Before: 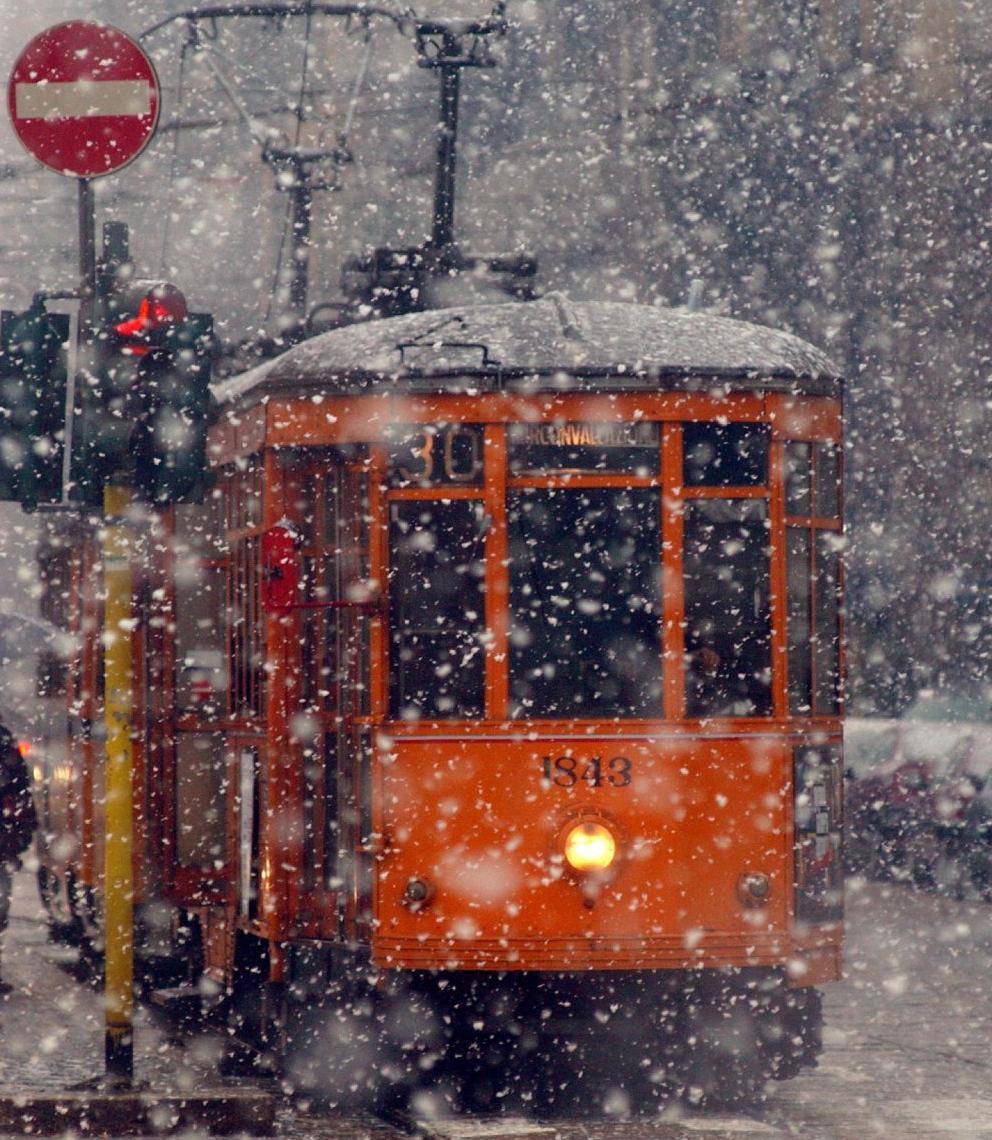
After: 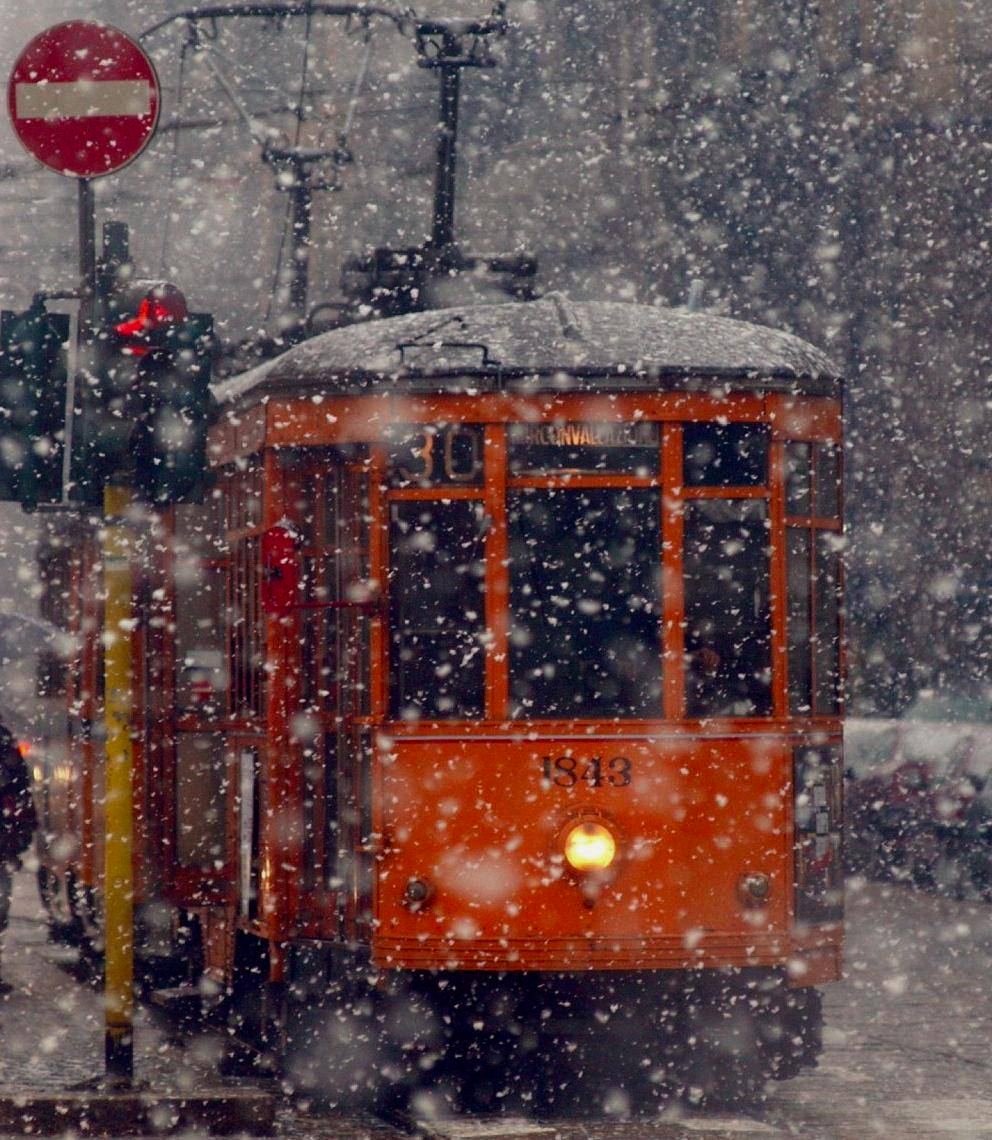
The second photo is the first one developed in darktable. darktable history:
shadows and highlights: shadows 25, white point adjustment -3, highlights -30
contrast brightness saturation: brightness -0.09
